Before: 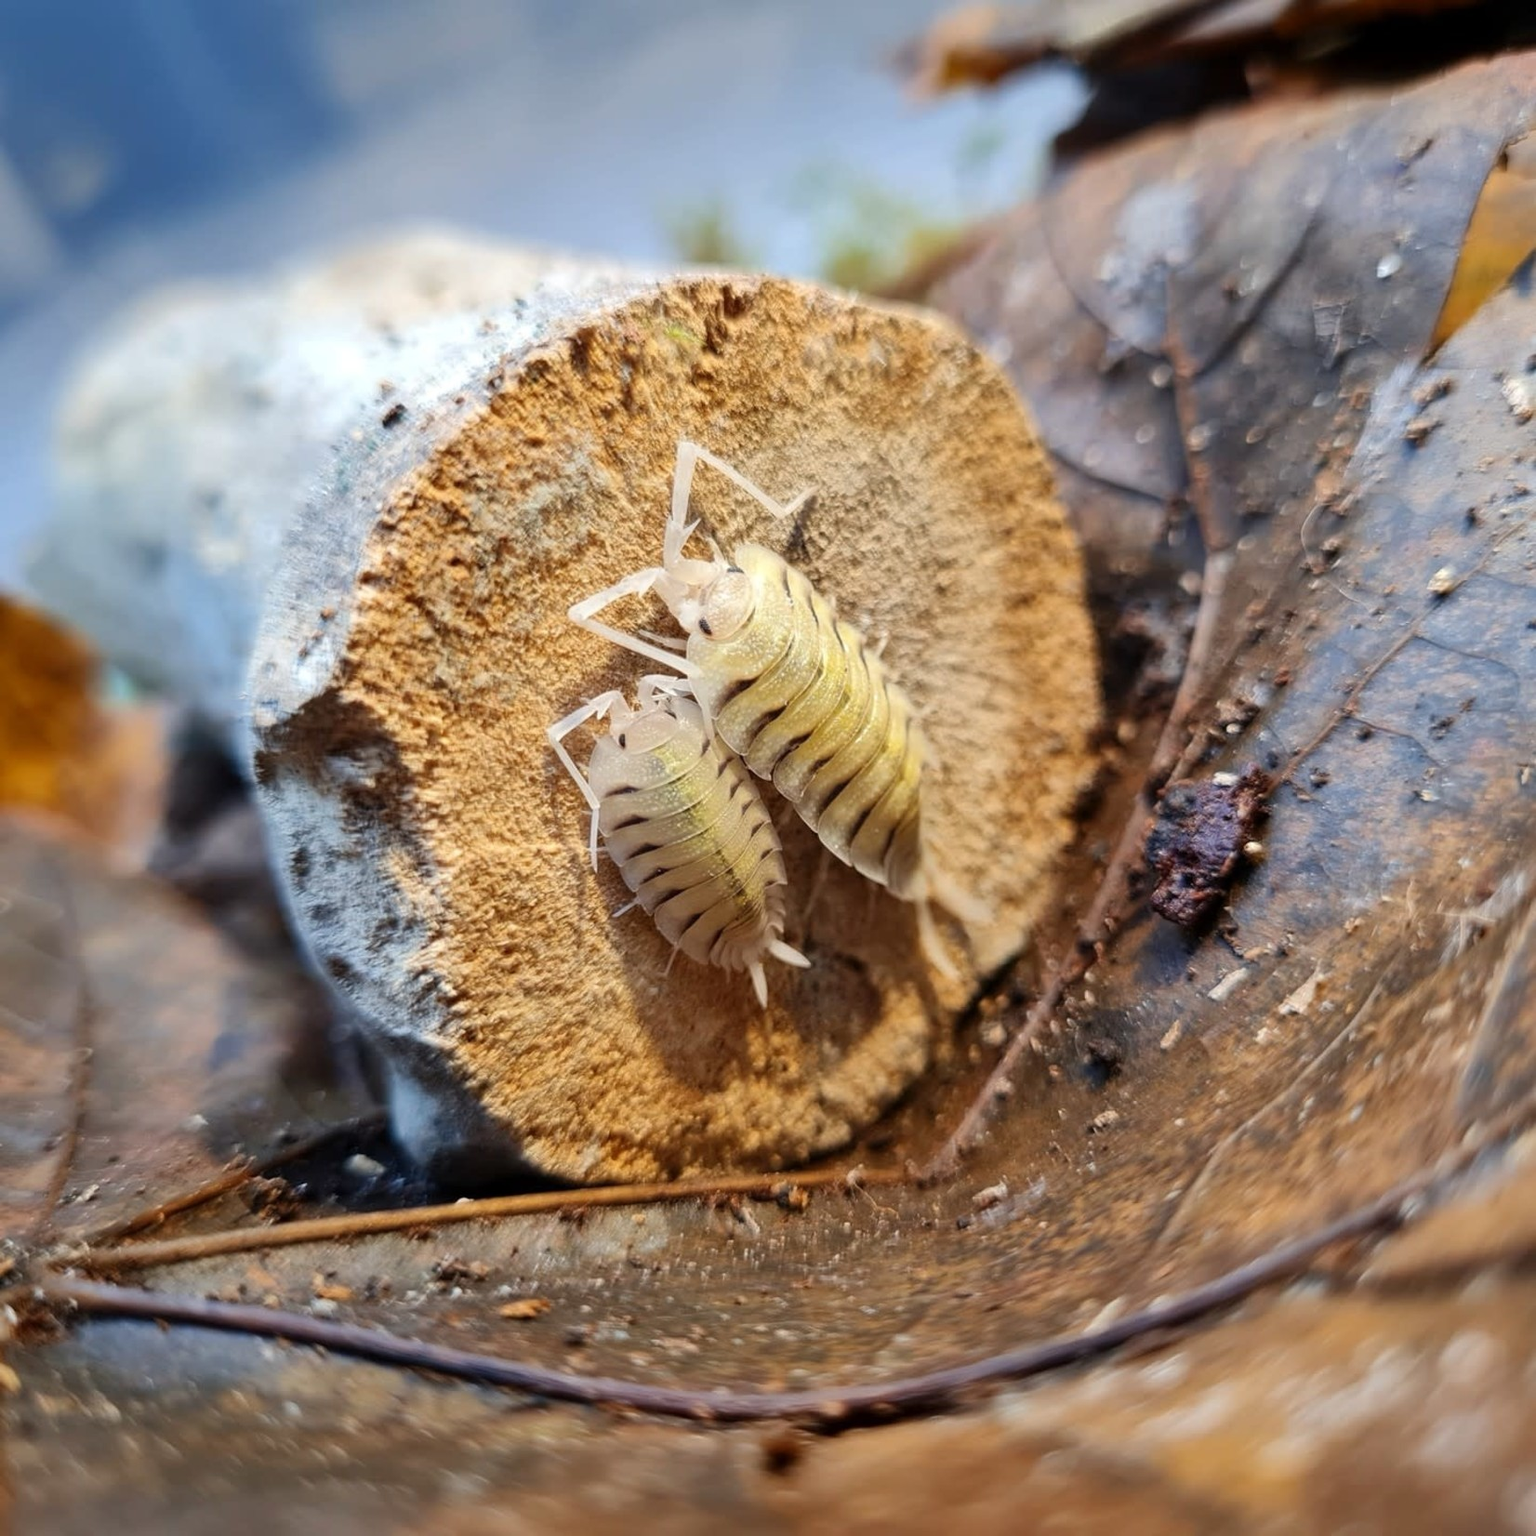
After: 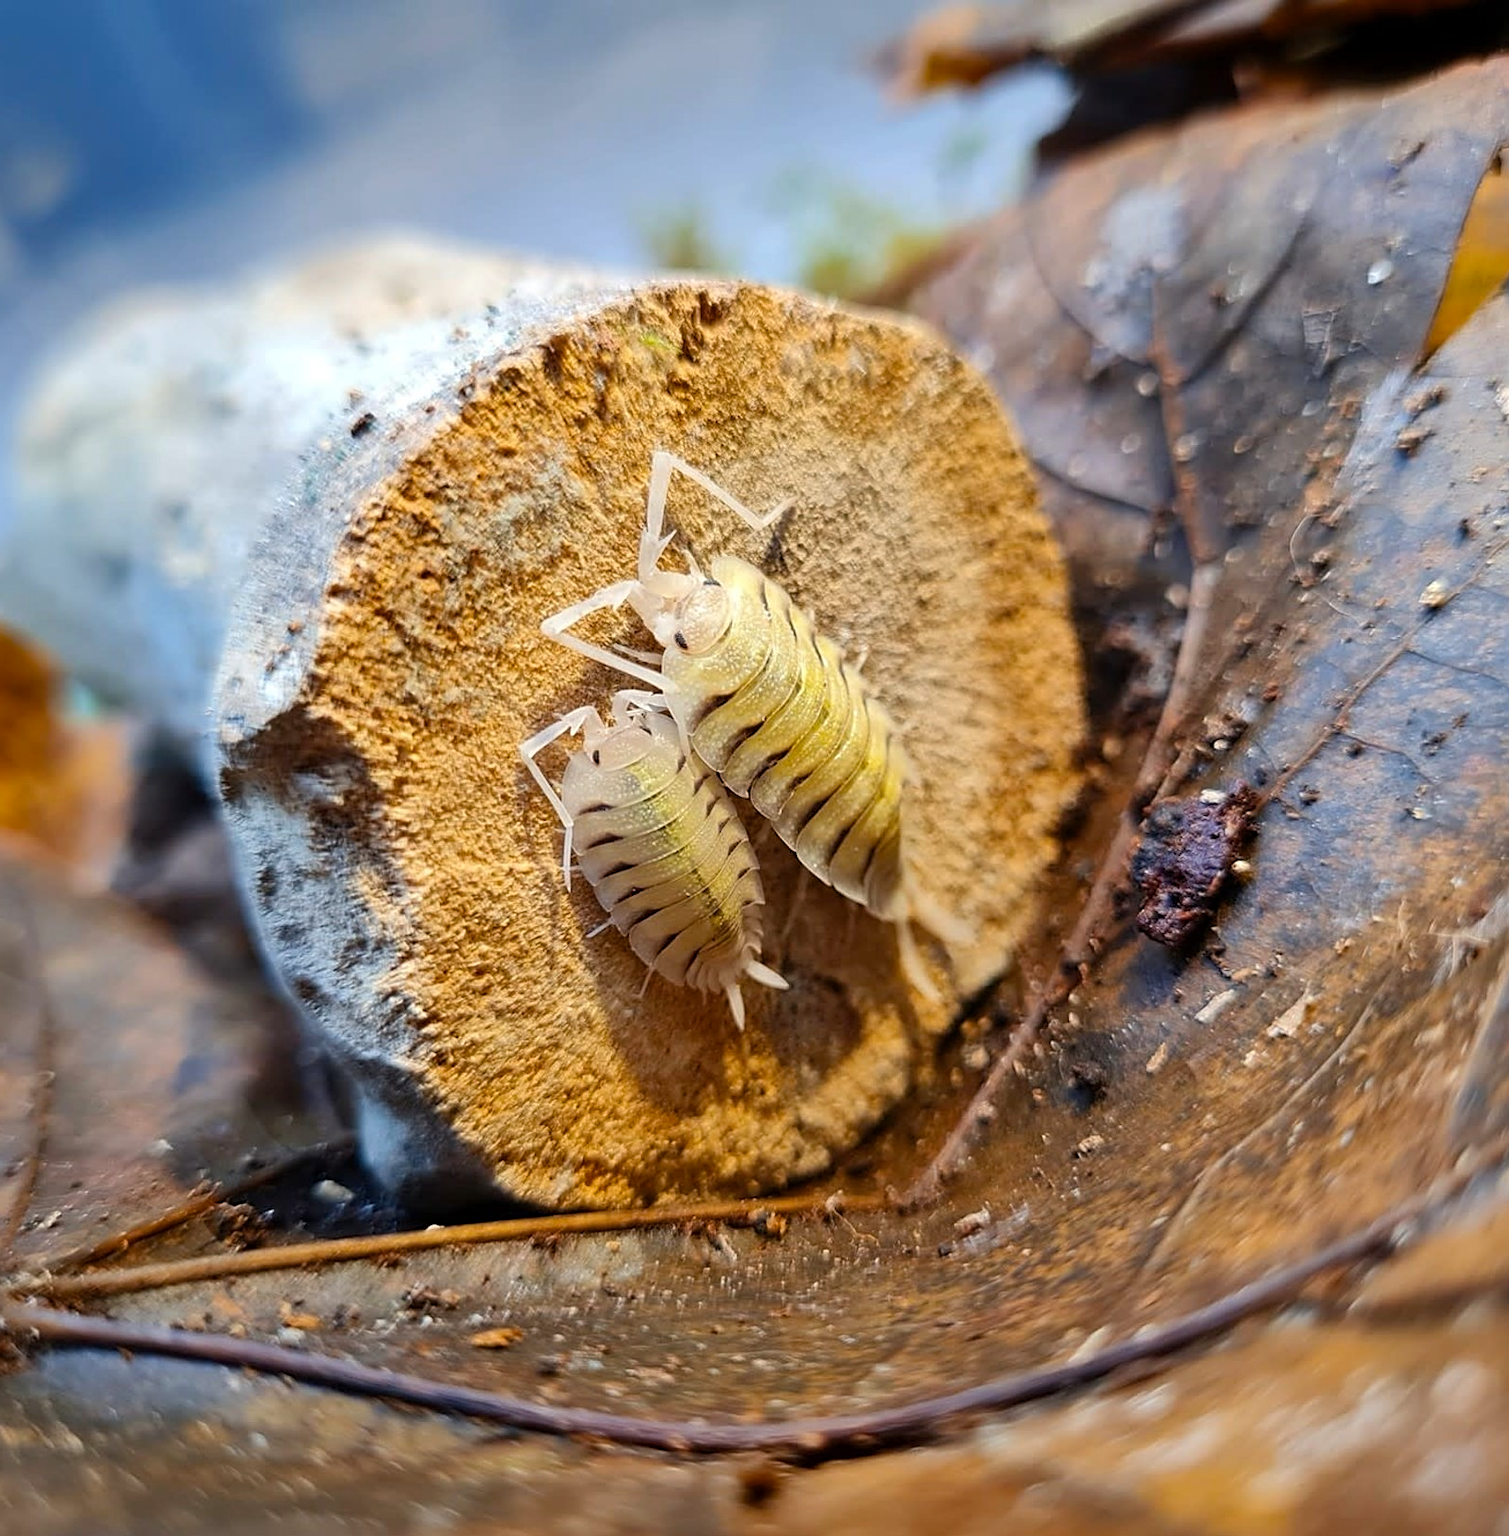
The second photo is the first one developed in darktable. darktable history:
crop and rotate: left 2.553%, right 1.295%, bottom 2.153%
sharpen: on, module defaults
color balance rgb: power › hue 328.34°, perceptual saturation grading › global saturation 19.883%
